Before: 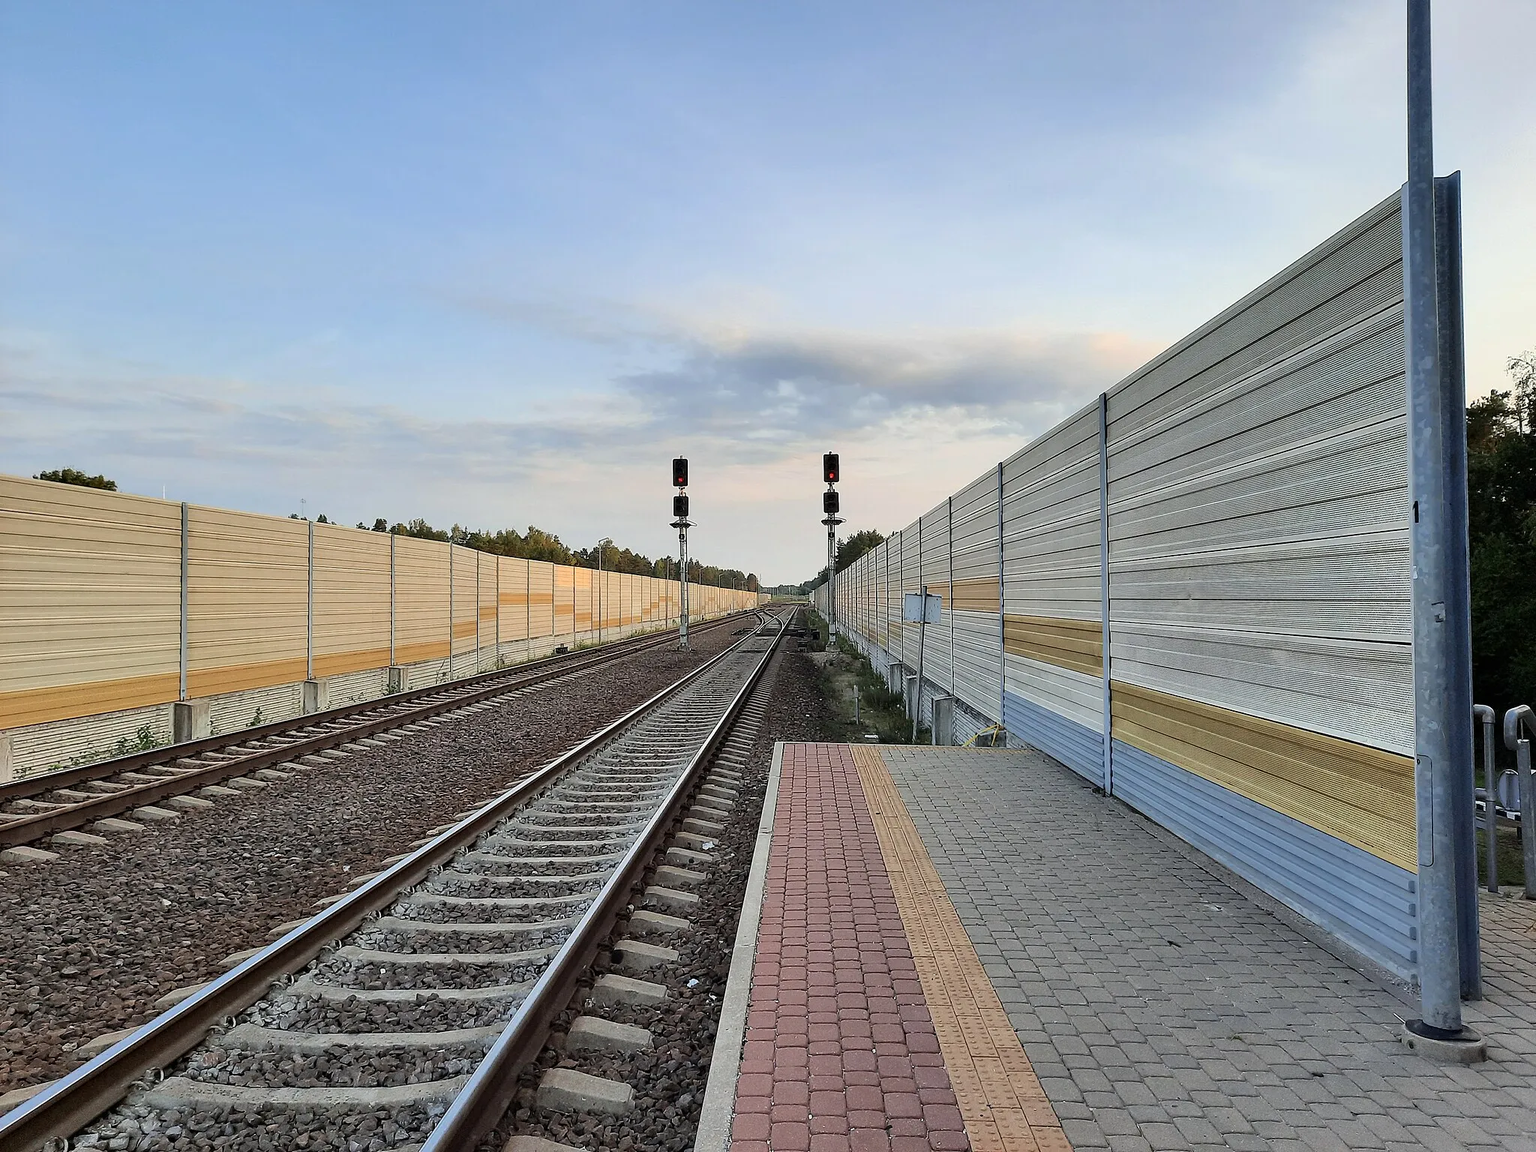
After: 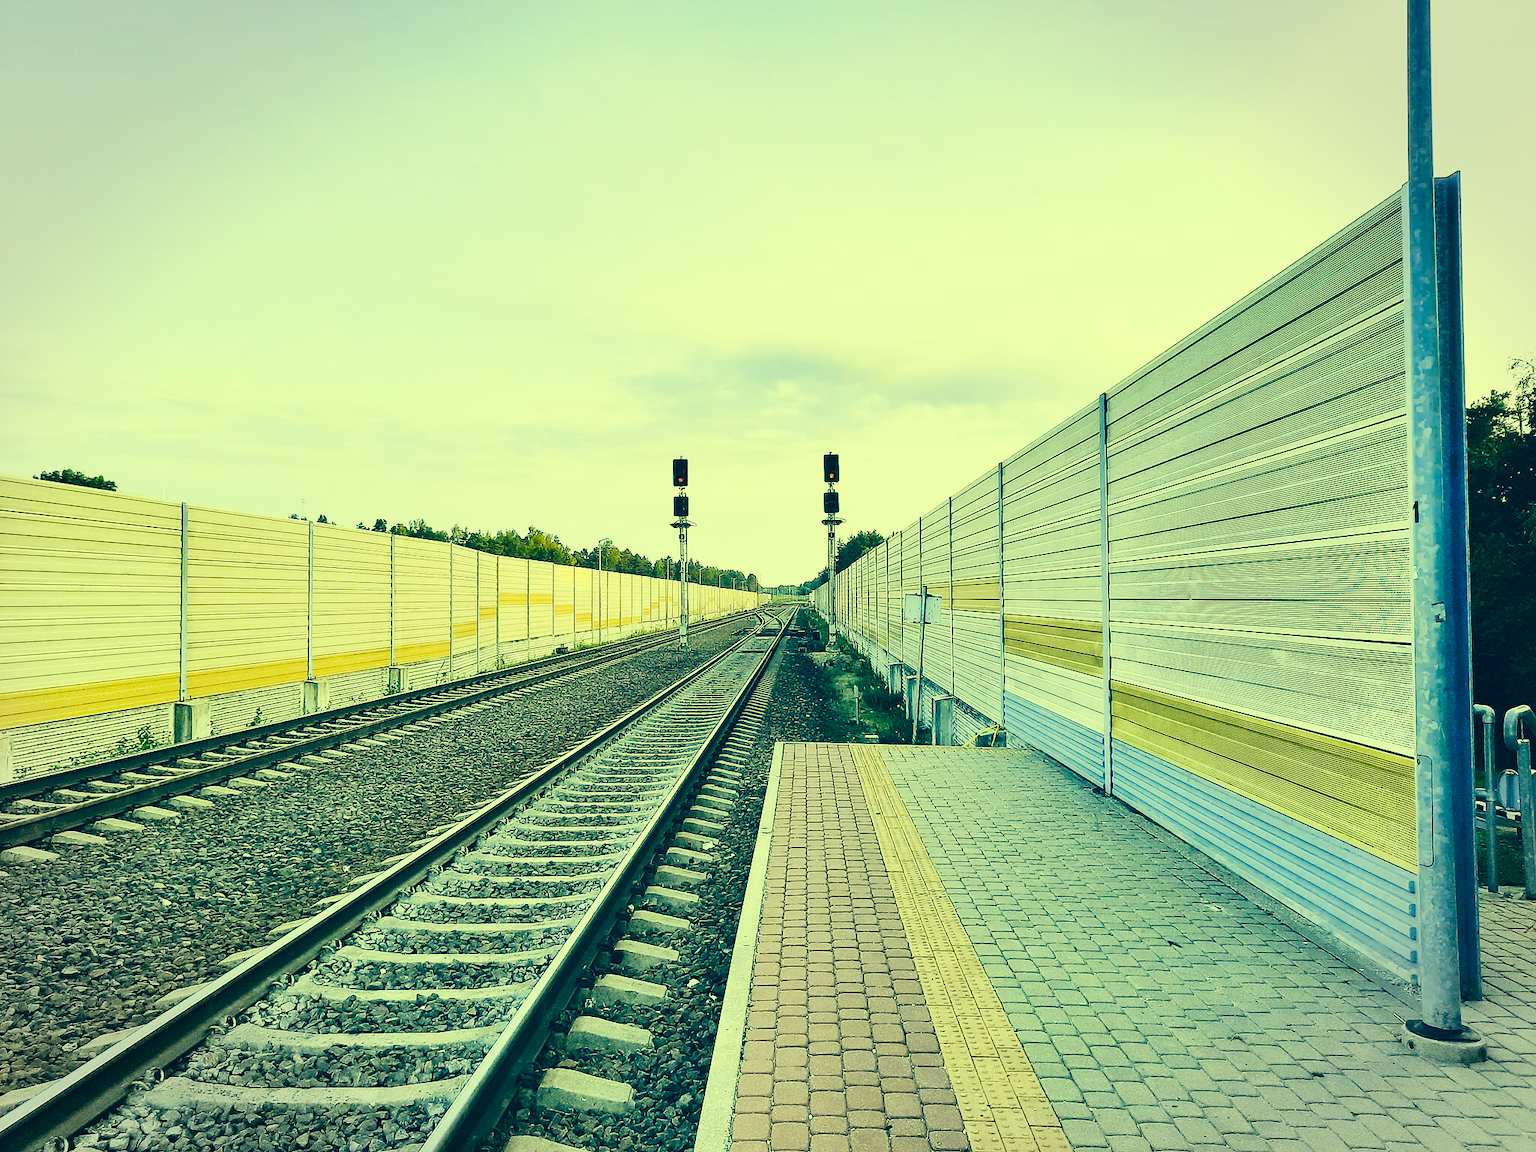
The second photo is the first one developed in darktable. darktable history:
color correction: highlights a* -15.58, highlights b* 40, shadows a* -40, shadows b* -26.18
vignetting: fall-off start 91%, fall-off radius 39.39%, brightness -0.182, saturation -0.3, width/height ratio 1.219, shape 1.3, dithering 8-bit output, unbound false
tone curve: curves: ch0 [(0, 0) (0.003, 0.003) (0.011, 0.013) (0.025, 0.028) (0.044, 0.05) (0.069, 0.078) (0.1, 0.113) (0.136, 0.153) (0.177, 0.2) (0.224, 0.271) (0.277, 0.374) (0.335, 0.47) (0.399, 0.574) (0.468, 0.688) (0.543, 0.79) (0.623, 0.859) (0.709, 0.919) (0.801, 0.957) (0.898, 0.978) (1, 1)], preserve colors none
